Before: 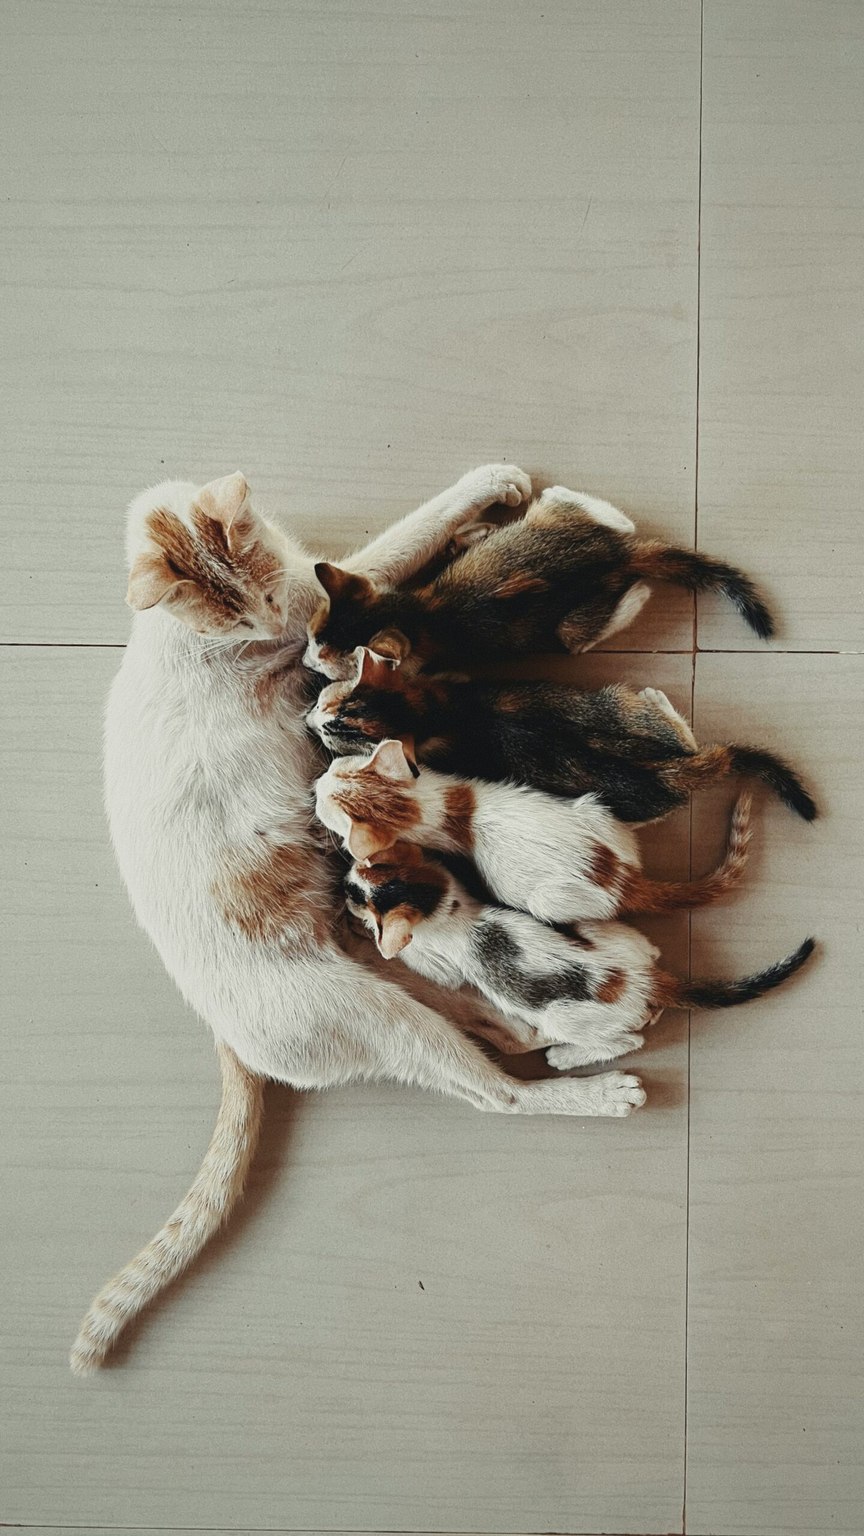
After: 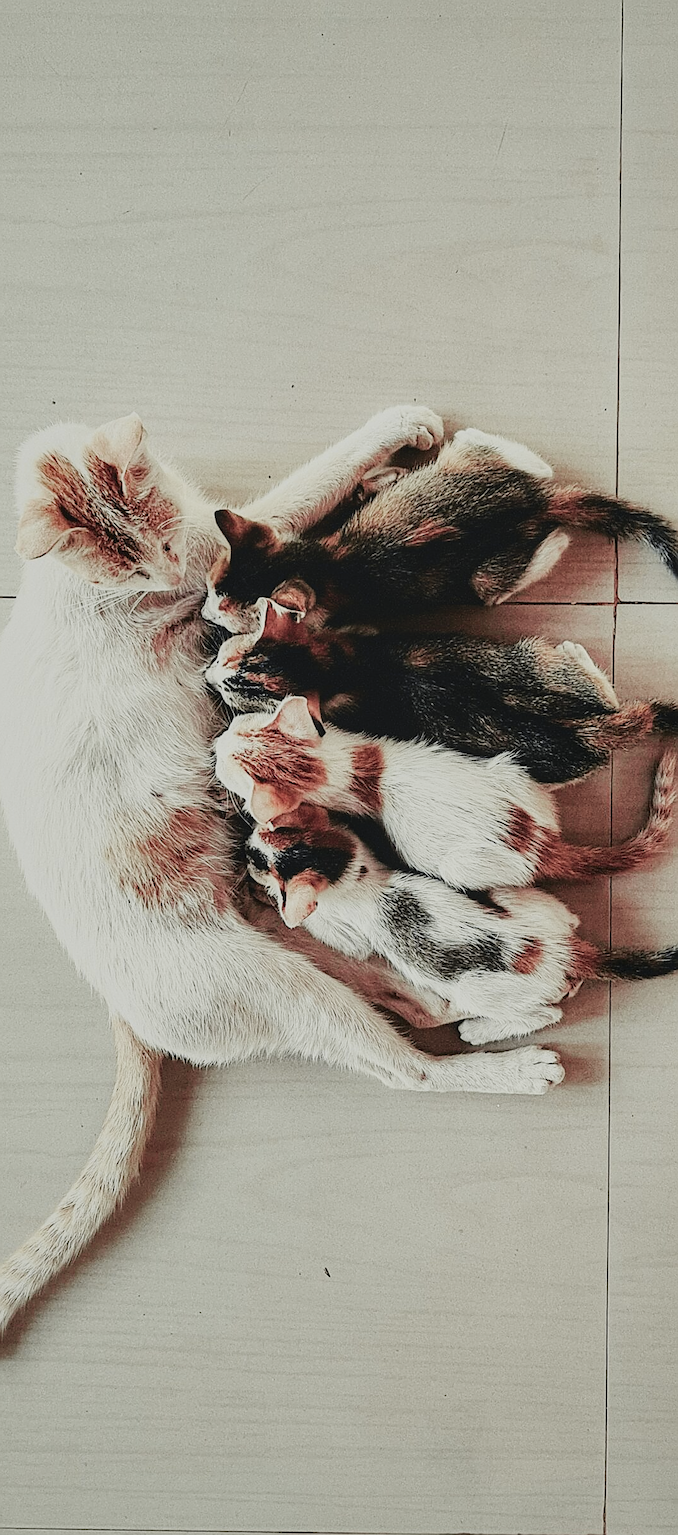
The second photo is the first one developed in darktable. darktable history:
crop and rotate: left 12.983%, top 5.263%, right 12.629%
tone curve: curves: ch0 [(0, 0.009) (0.105, 0.069) (0.195, 0.154) (0.289, 0.278) (0.384, 0.391) (0.513, 0.53) (0.66, 0.667) (0.895, 0.863) (1, 0.919)]; ch1 [(0, 0) (0.161, 0.092) (0.35, 0.33) (0.403, 0.395) (0.456, 0.469) (0.502, 0.499) (0.519, 0.514) (0.576, 0.587) (0.642, 0.645) (0.701, 0.742) (1, 0.942)]; ch2 [(0, 0) (0.371, 0.362) (0.437, 0.437) (0.501, 0.5) (0.53, 0.528) (0.569, 0.551) (0.619, 0.58) (0.883, 0.752) (1, 0.929)], color space Lab, independent channels, preserve colors none
shadows and highlights: radius 263.54, soften with gaussian
sharpen: radius 1.417, amount 1.258, threshold 0.801
exposure: black level correction 0, exposure 0.897 EV, compensate highlight preservation false
filmic rgb: black relative exposure -7.65 EV, white relative exposure 4.56 EV, hardness 3.61, iterations of high-quality reconstruction 0
local contrast: detail 109%
